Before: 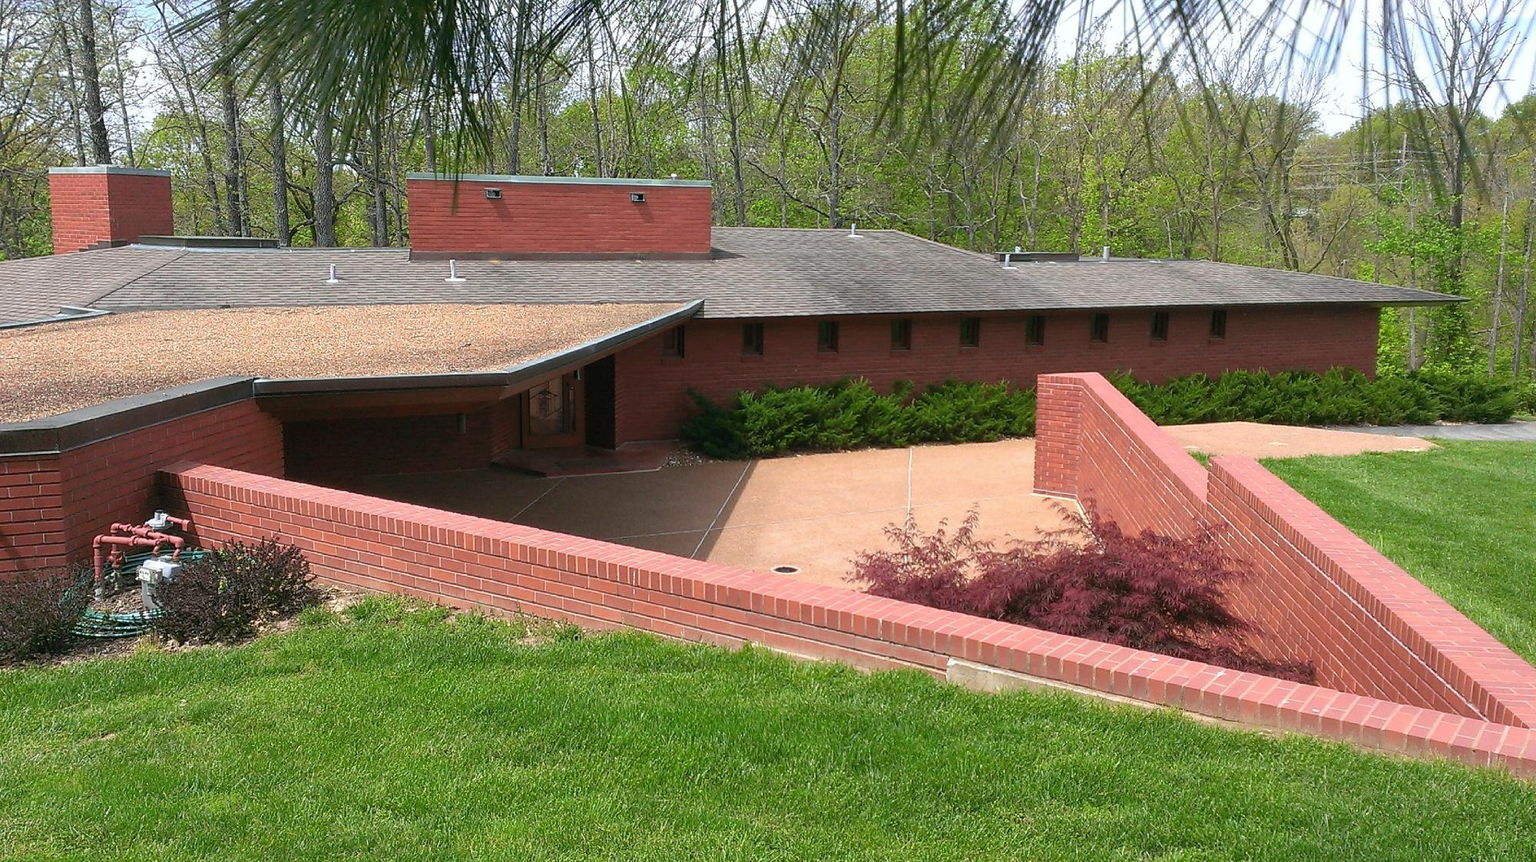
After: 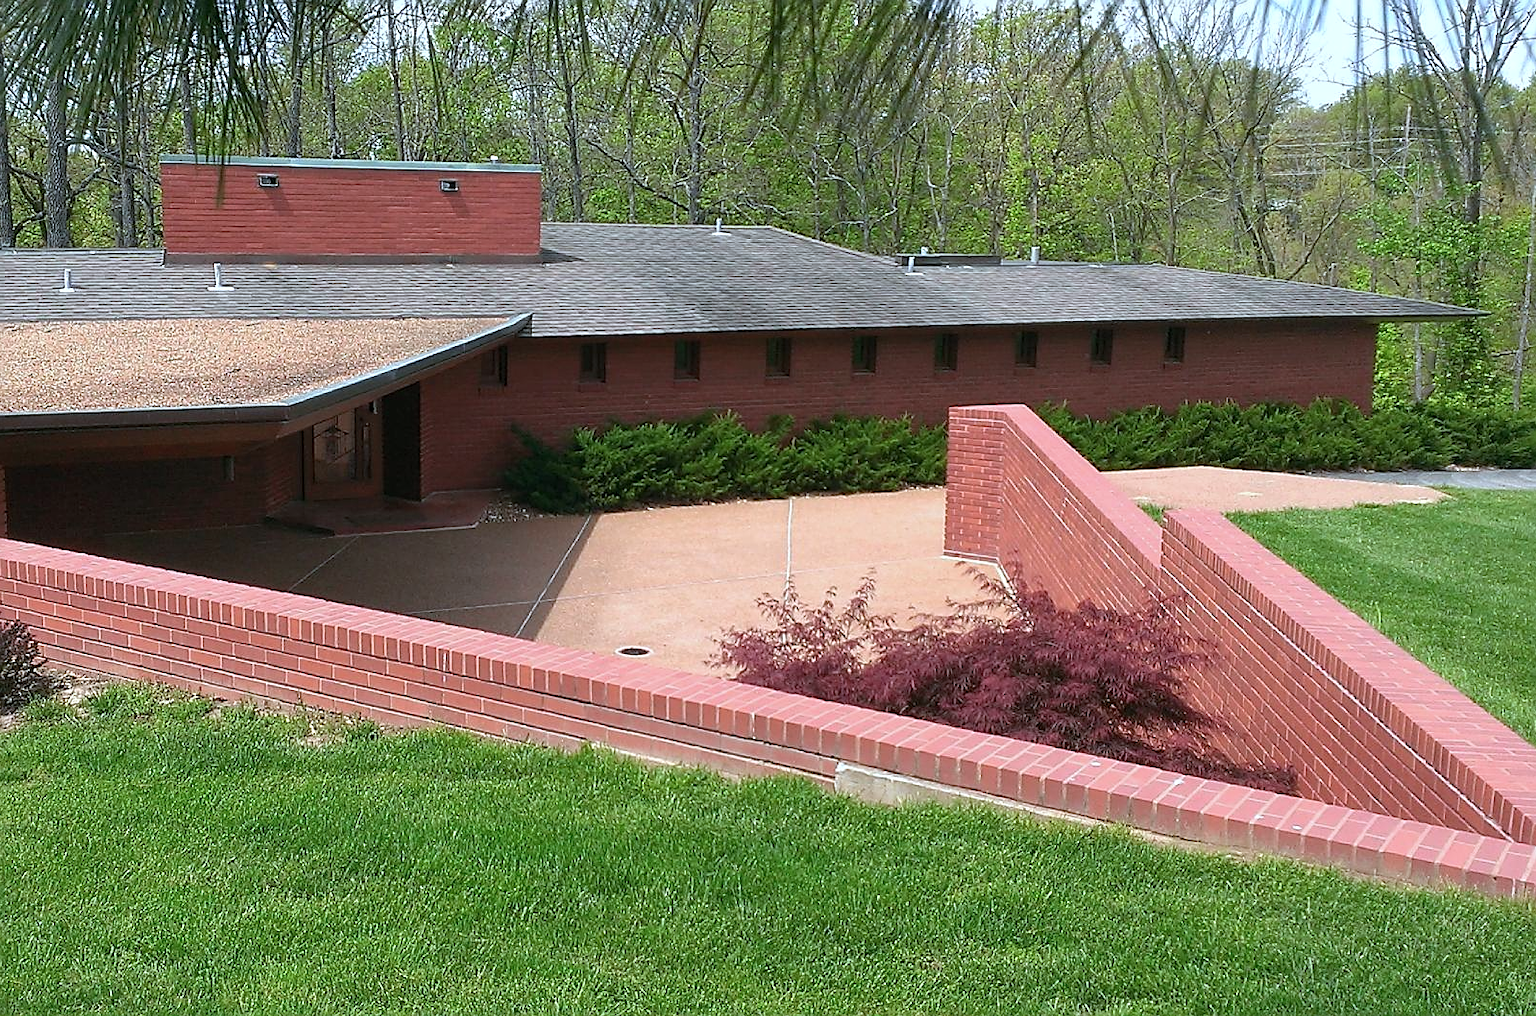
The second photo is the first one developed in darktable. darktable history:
crop and rotate: left 18.192%, top 5.786%, right 1.828%
sharpen: on, module defaults
color correction: highlights a* -3.96, highlights b* -10.95
